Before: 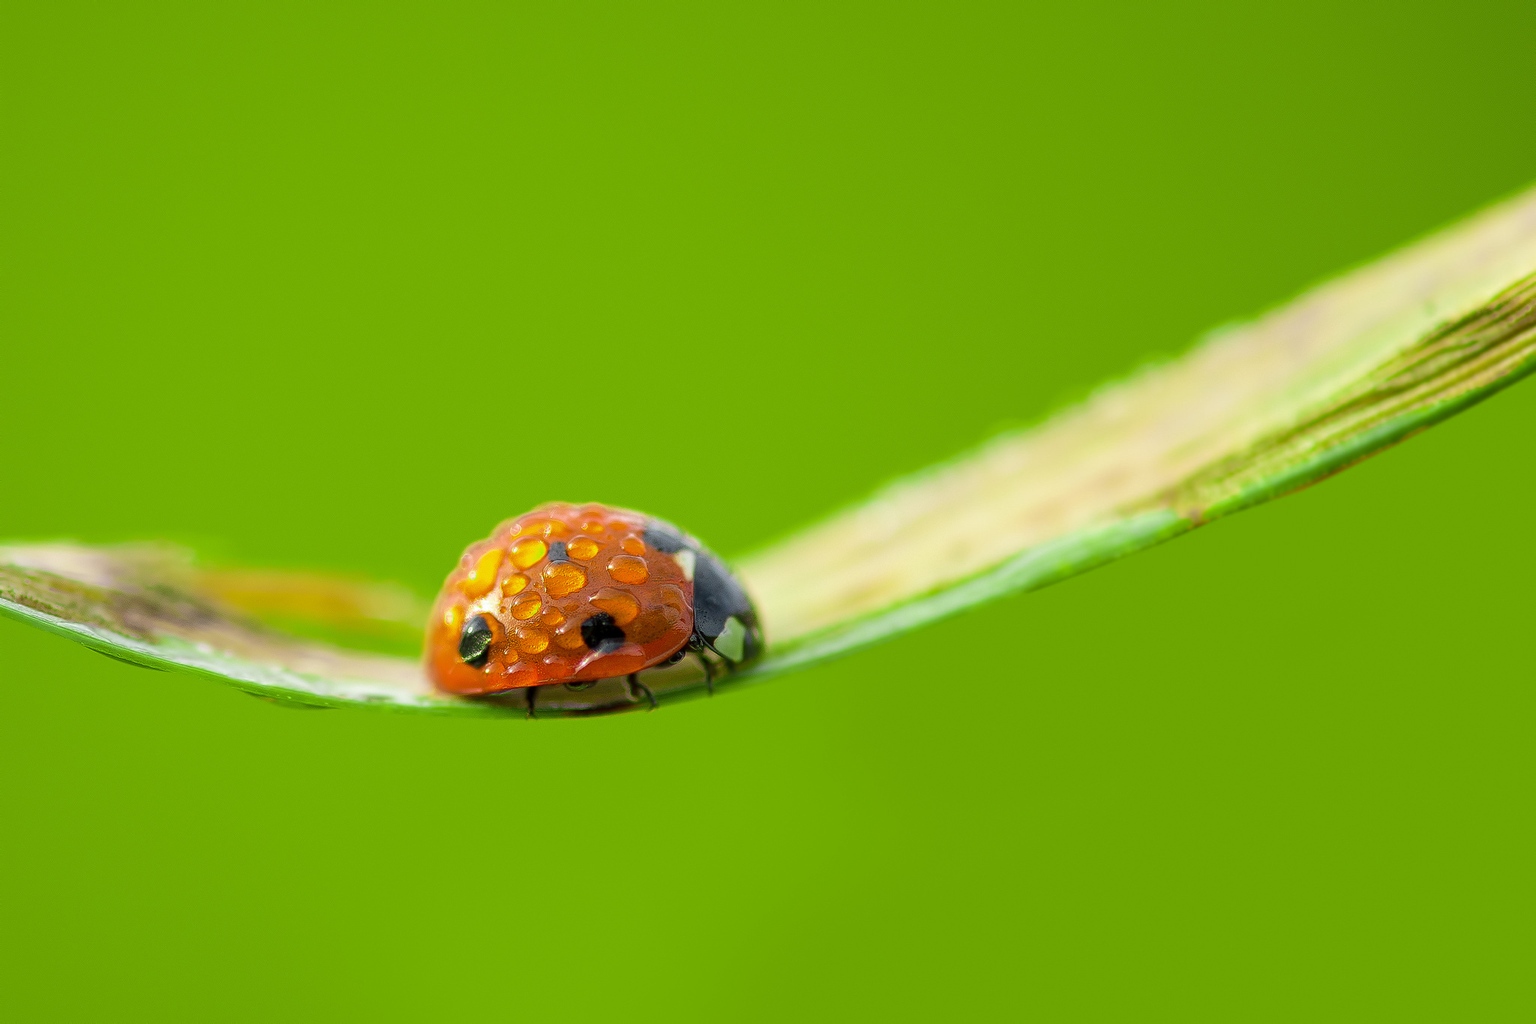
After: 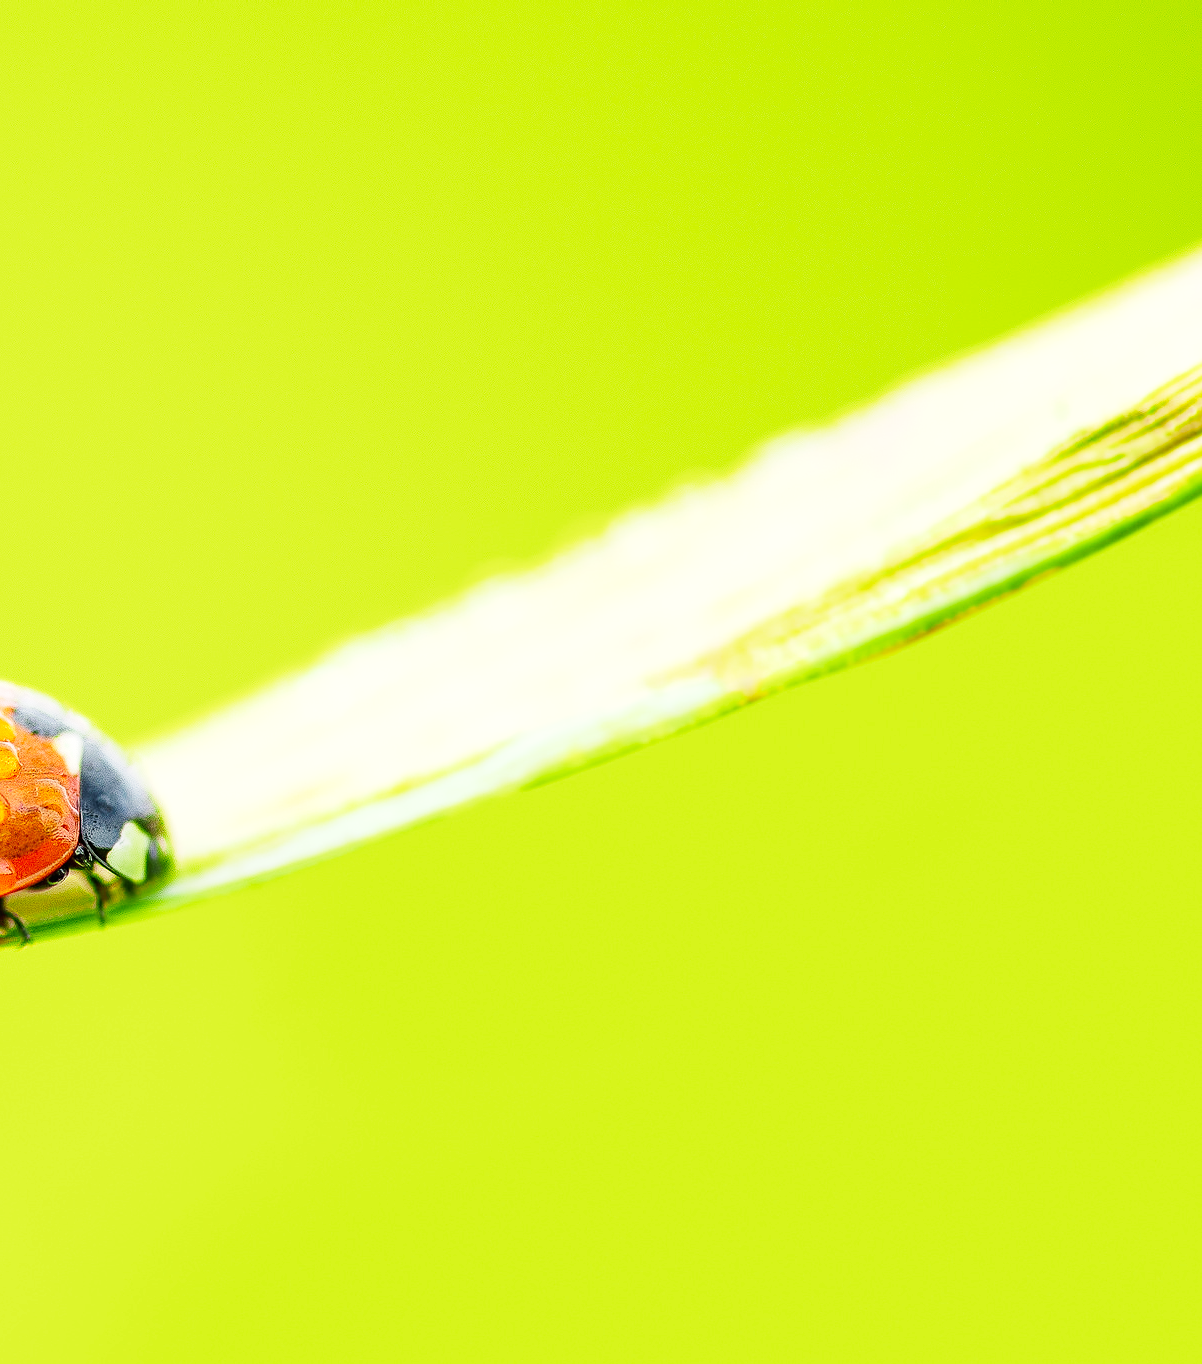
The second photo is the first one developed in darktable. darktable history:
crop: left 41.276%
base curve: curves: ch0 [(0, 0) (0, 0.001) (0.001, 0.001) (0.004, 0.002) (0.007, 0.004) (0.015, 0.013) (0.033, 0.045) (0.052, 0.096) (0.075, 0.17) (0.099, 0.241) (0.163, 0.42) (0.219, 0.55) (0.259, 0.616) (0.327, 0.722) (0.365, 0.765) (0.522, 0.873) (0.547, 0.881) (0.689, 0.919) (0.826, 0.952) (1, 1)], preserve colors none
exposure: exposure 0.566 EV, compensate highlight preservation false
sharpen: amount 0.217
